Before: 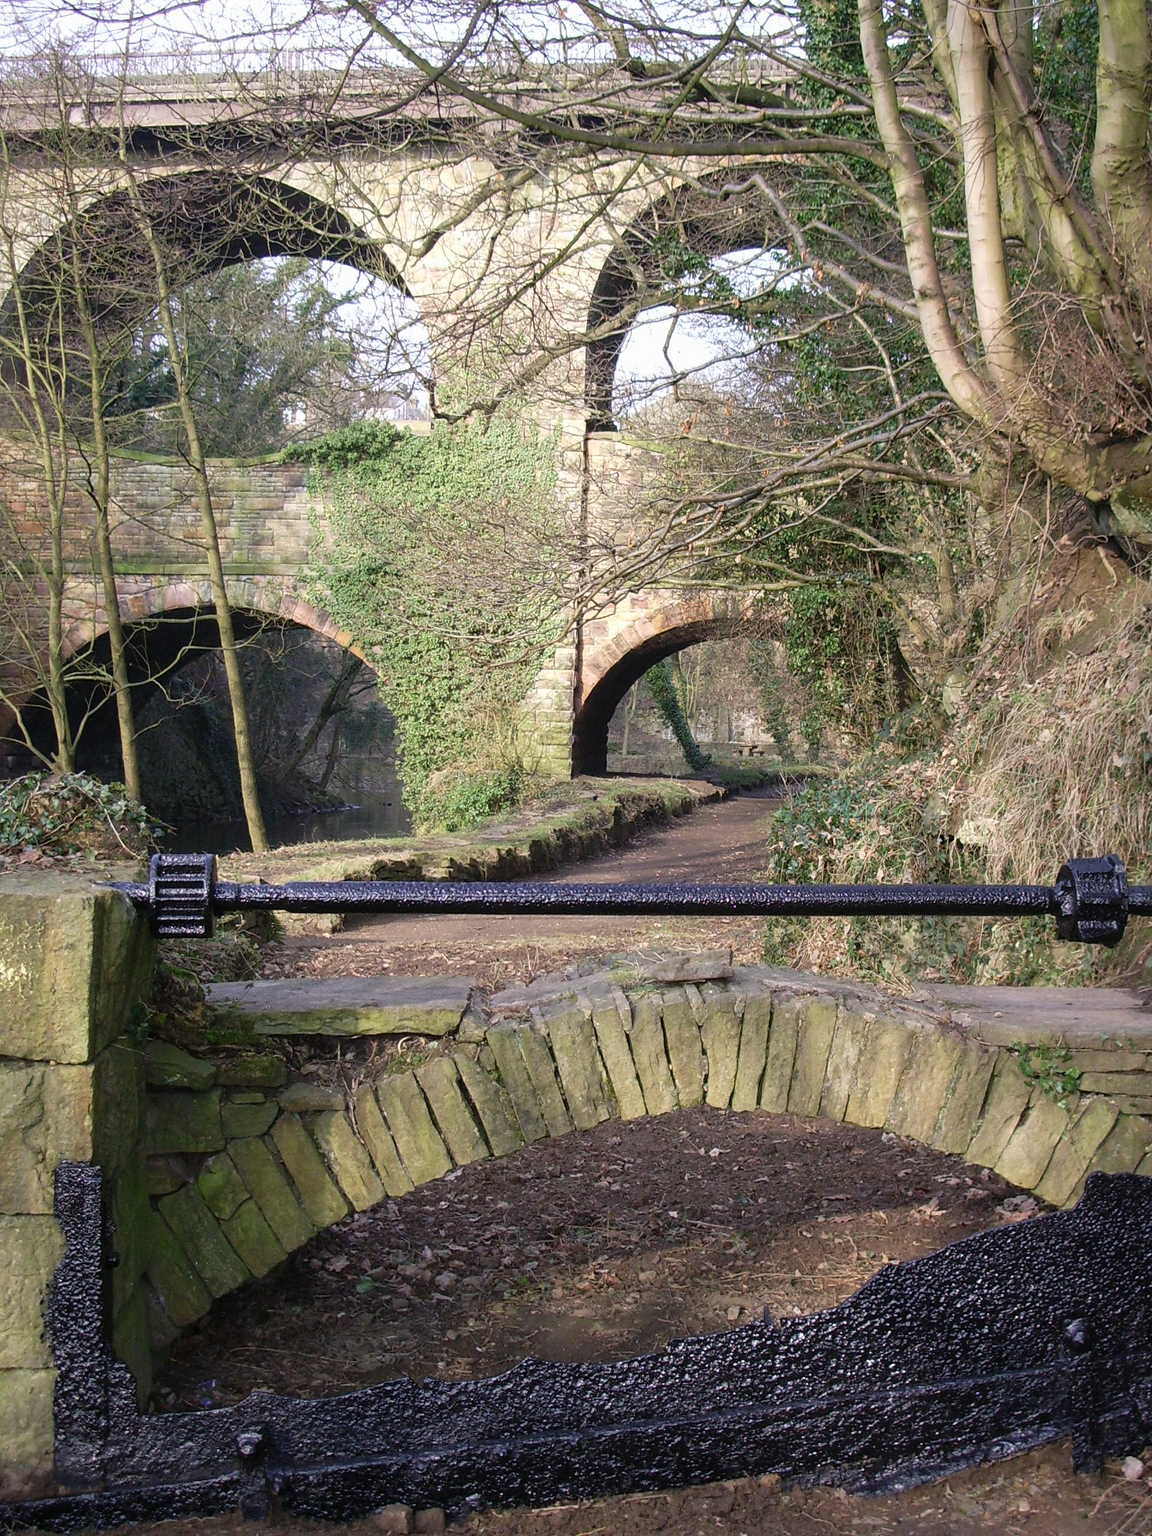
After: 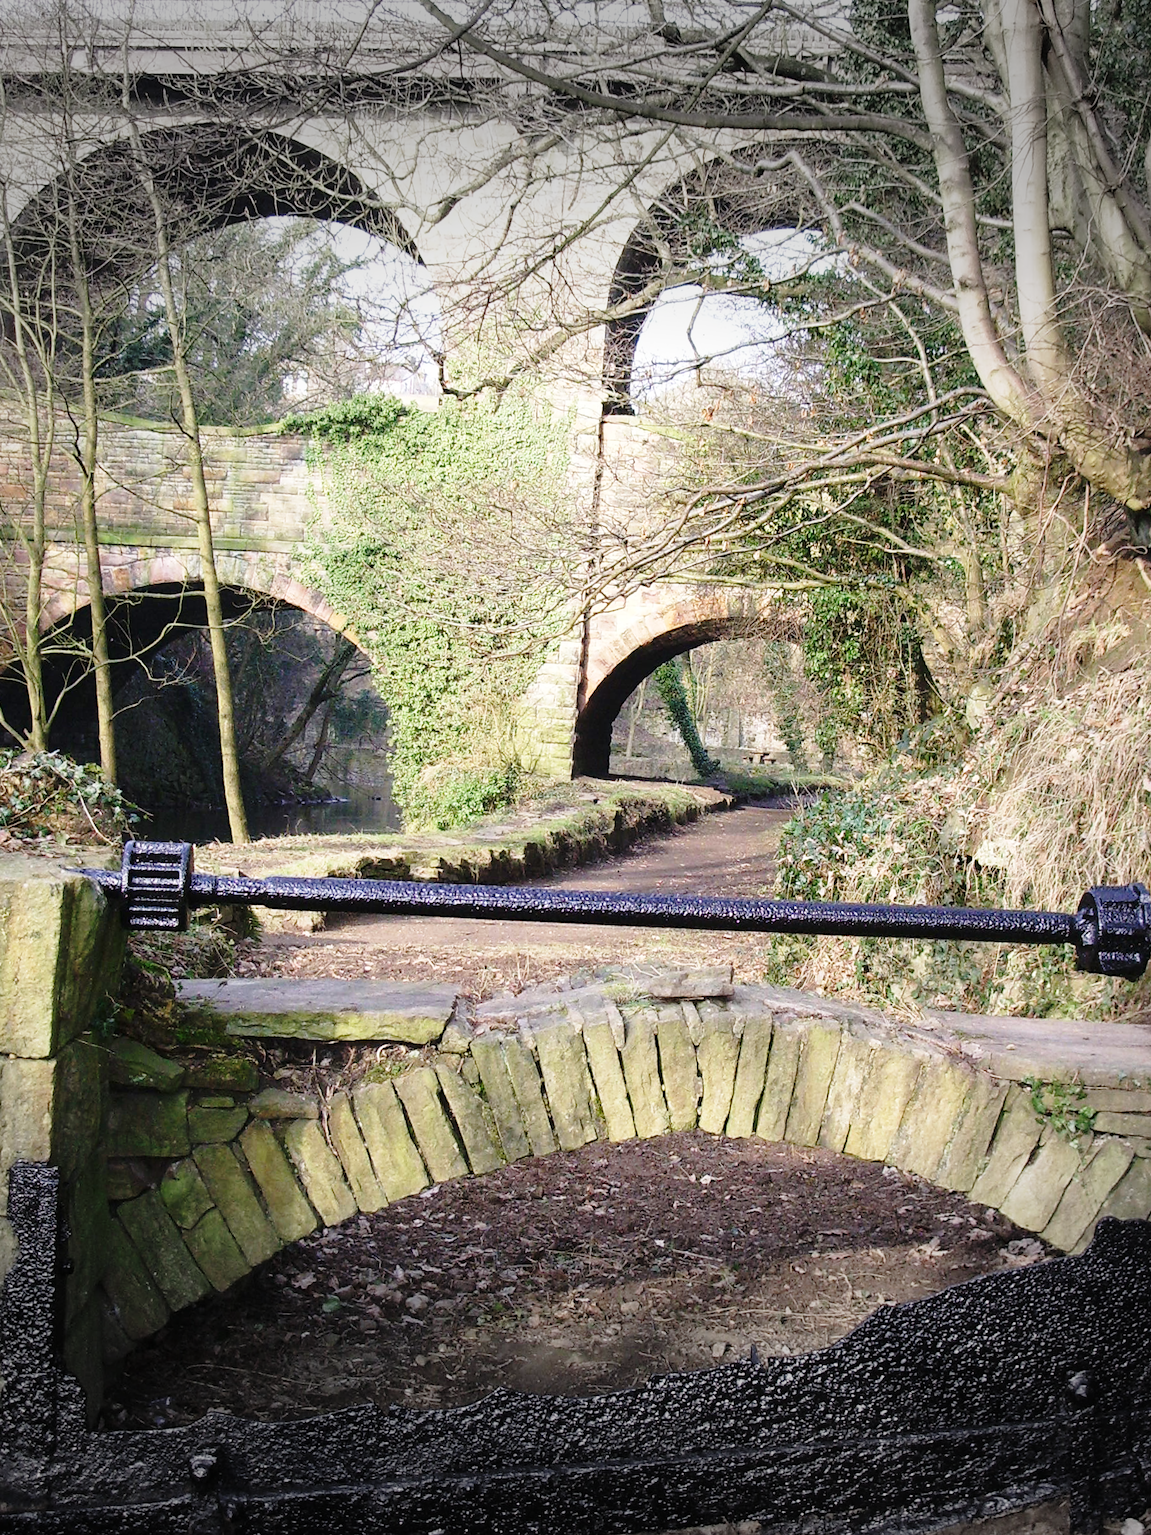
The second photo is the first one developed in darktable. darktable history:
crop and rotate: angle -2.38°
vignetting: fall-off start 79.43%, saturation -0.649, width/height ratio 1.327, unbound false
base curve: curves: ch0 [(0, 0) (0.028, 0.03) (0.121, 0.232) (0.46, 0.748) (0.859, 0.968) (1, 1)], preserve colors none
